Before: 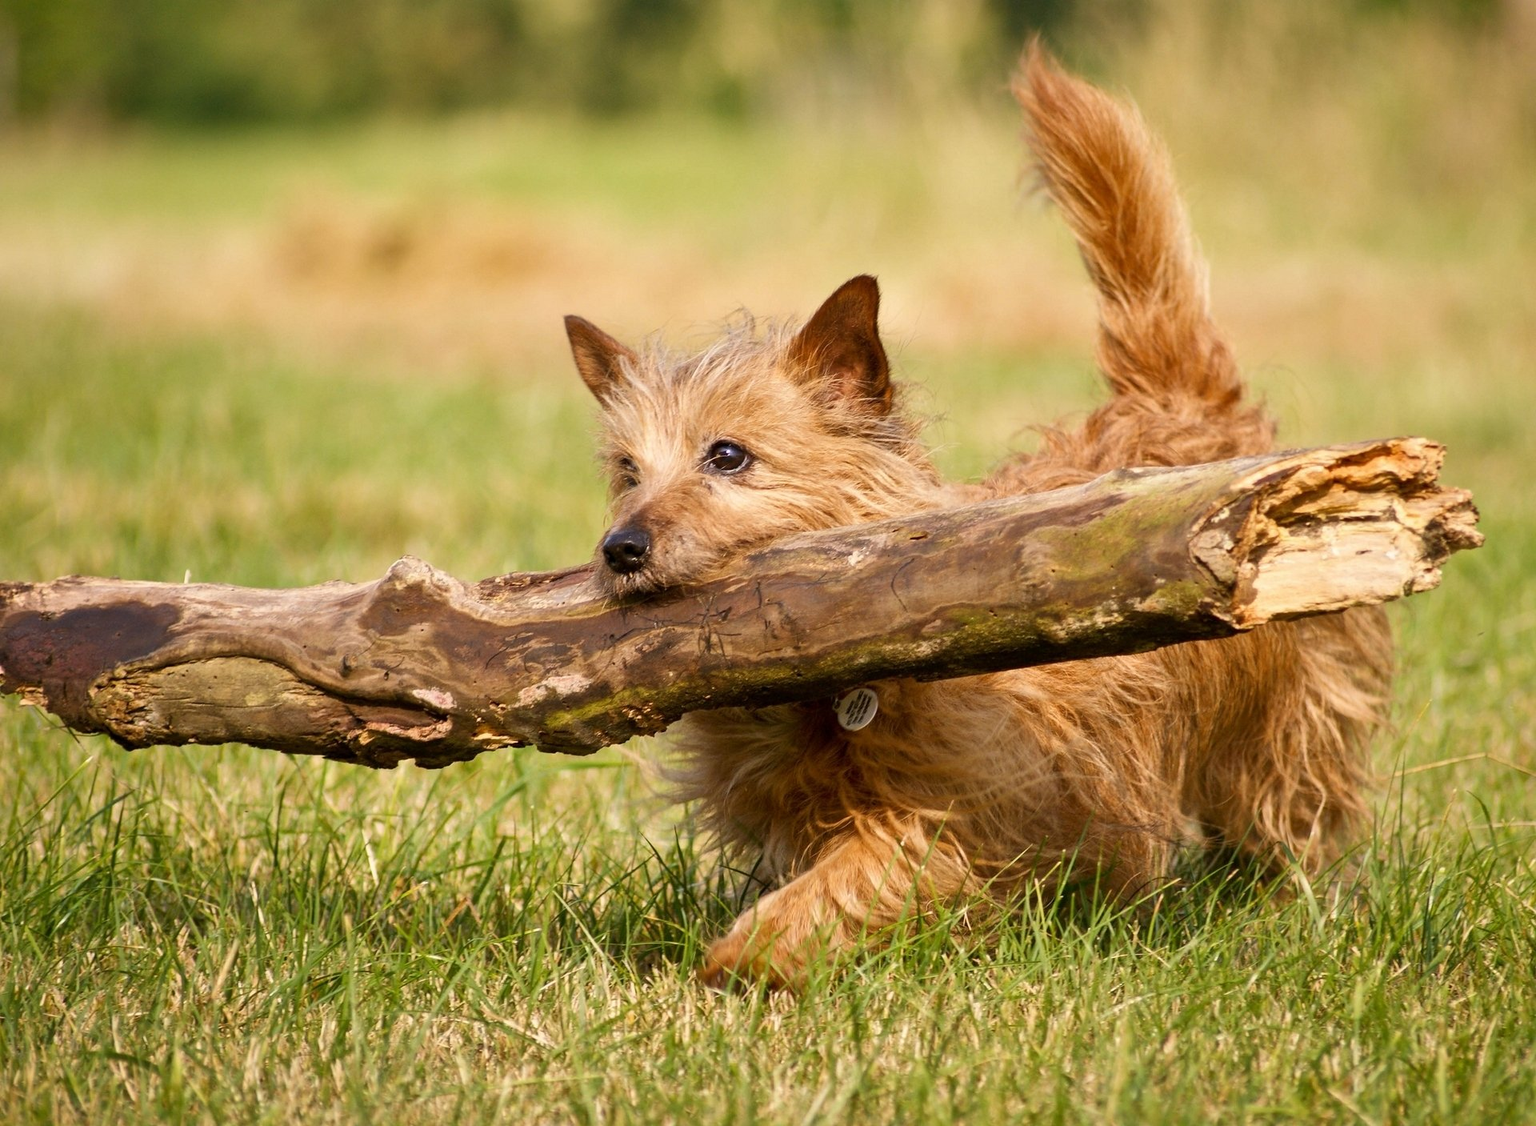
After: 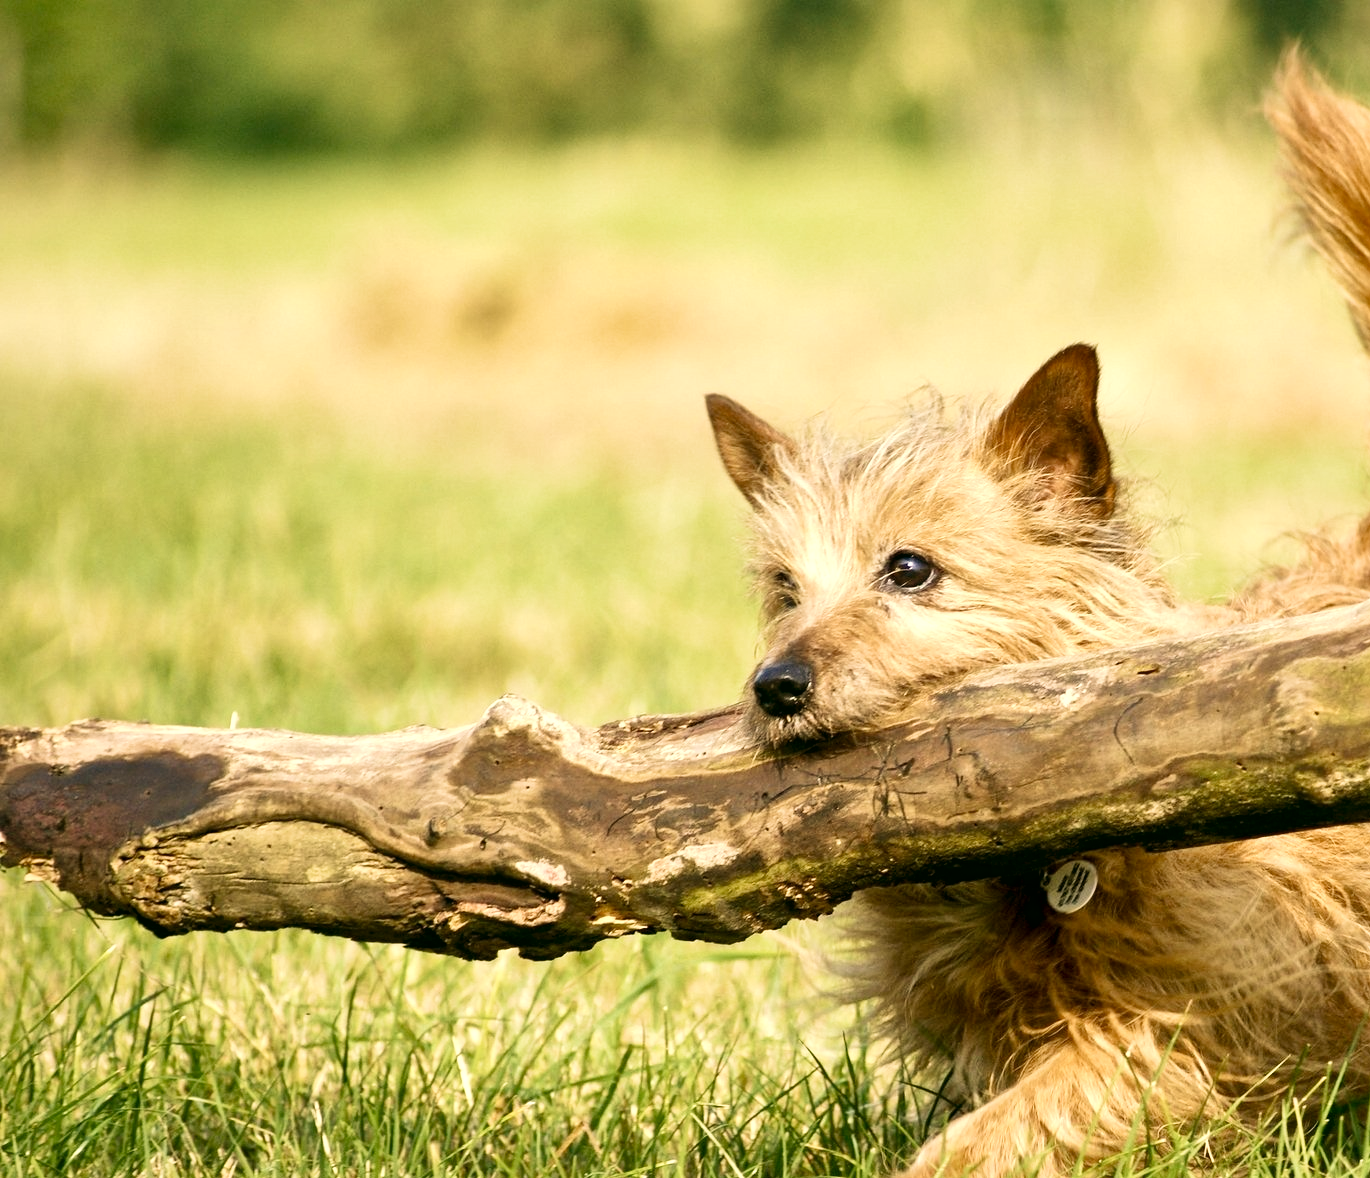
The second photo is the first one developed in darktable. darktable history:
color correction: highlights a* -0.499, highlights b* 9.58, shadows a* -8.82, shadows b* 0.748
exposure: exposure 0.257 EV, compensate exposure bias true, compensate highlight preservation false
tone curve: curves: ch0 [(0, 0) (0.051, 0.047) (0.102, 0.099) (0.228, 0.262) (0.446, 0.527) (0.695, 0.778) (0.908, 0.946) (1, 1)]; ch1 [(0, 0) (0.339, 0.298) (0.402, 0.363) (0.453, 0.413) (0.485, 0.469) (0.494, 0.493) (0.504, 0.501) (0.525, 0.533) (0.563, 0.591) (0.597, 0.631) (1, 1)]; ch2 [(0, 0) (0.48, 0.48) (0.504, 0.5) (0.539, 0.554) (0.59, 0.628) (0.642, 0.682) (0.824, 0.815) (1, 1)], preserve colors none
local contrast: mode bilateral grid, contrast 20, coarseness 50, detail 130%, midtone range 0.2
velvia: on, module defaults
contrast brightness saturation: contrast 0.107, saturation -0.176
crop: right 28.641%, bottom 16.229%
